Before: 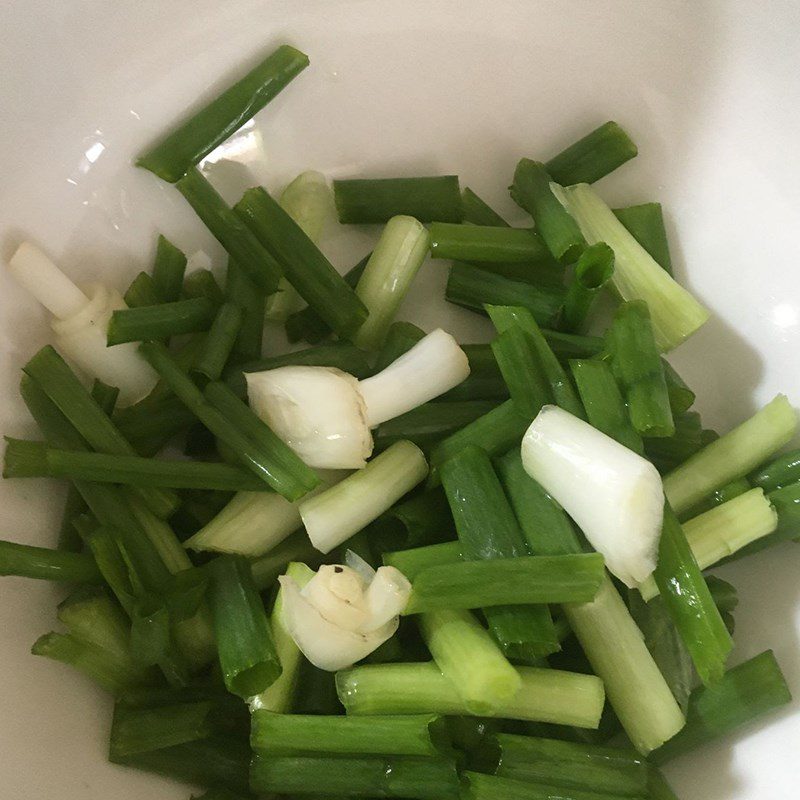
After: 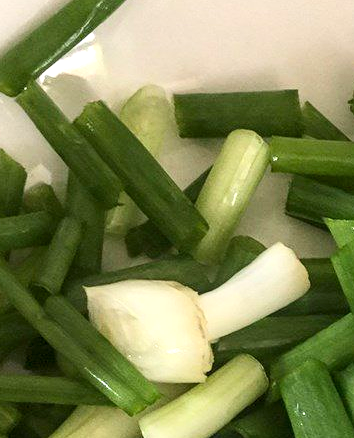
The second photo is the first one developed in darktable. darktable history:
contrast brightness saturation: contrast 0.202, brightness 0.168, saturation 0.22
local contrast: detail 142%
crop: left 20.026%, top 10.79%, right 35.657%, bottom 34.426%
exposure: exposure 0.202 EV, compensate highlight preservation false
